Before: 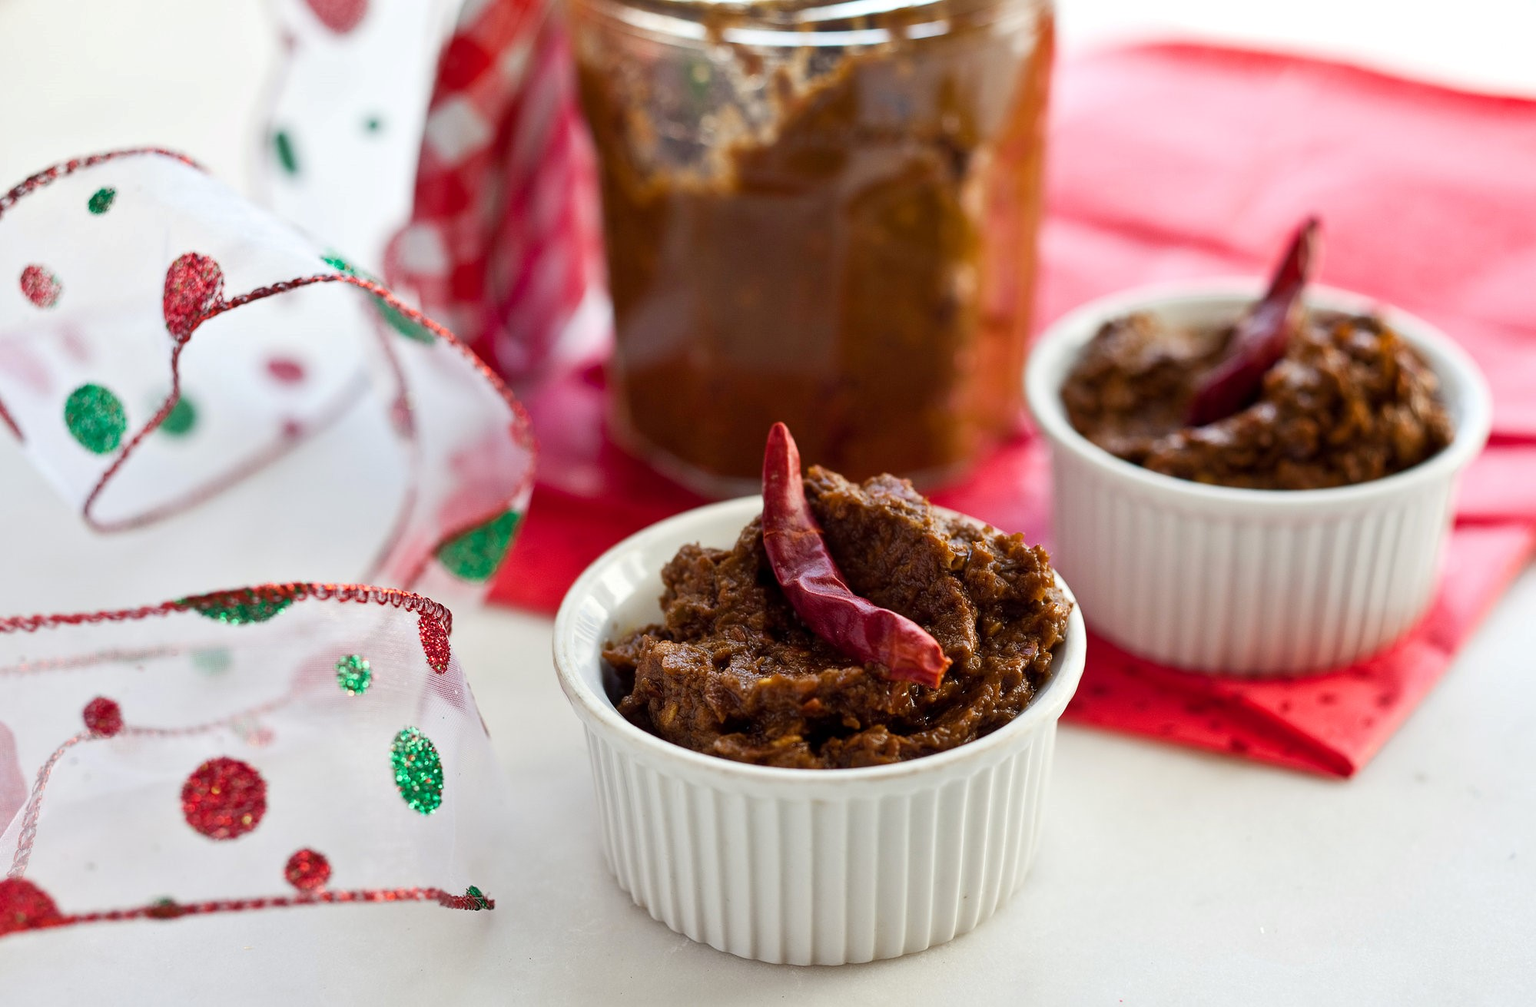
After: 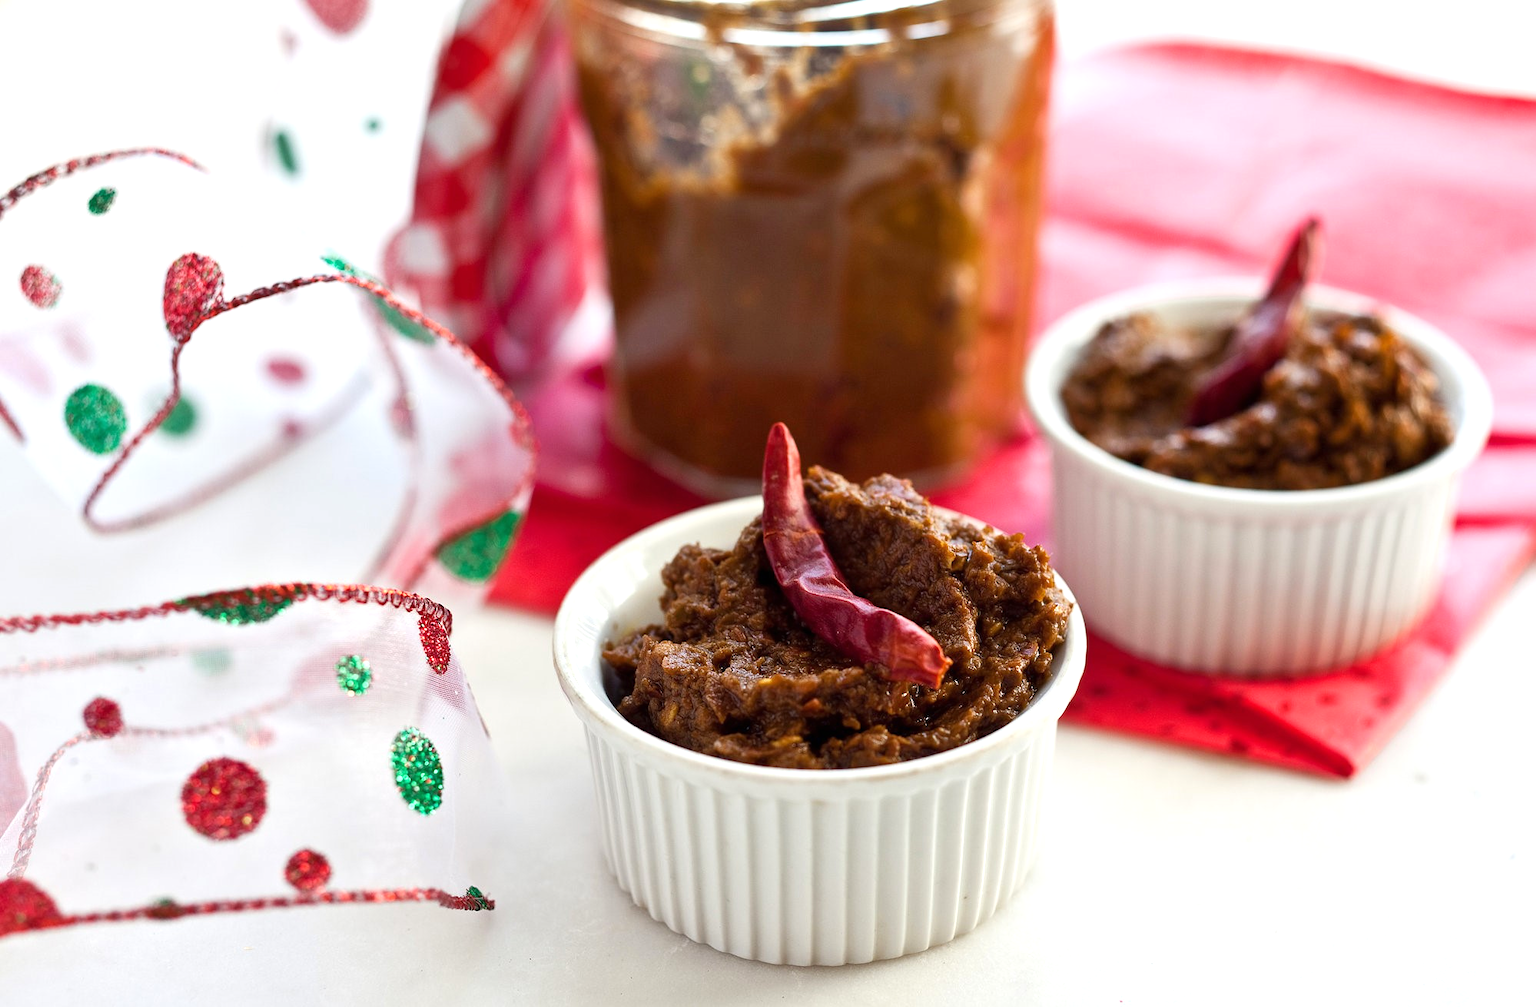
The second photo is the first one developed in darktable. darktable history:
exposure: black level correction 0, exposure 0.398 EV, compensate exposure bias true, compensate highlight preservation false
